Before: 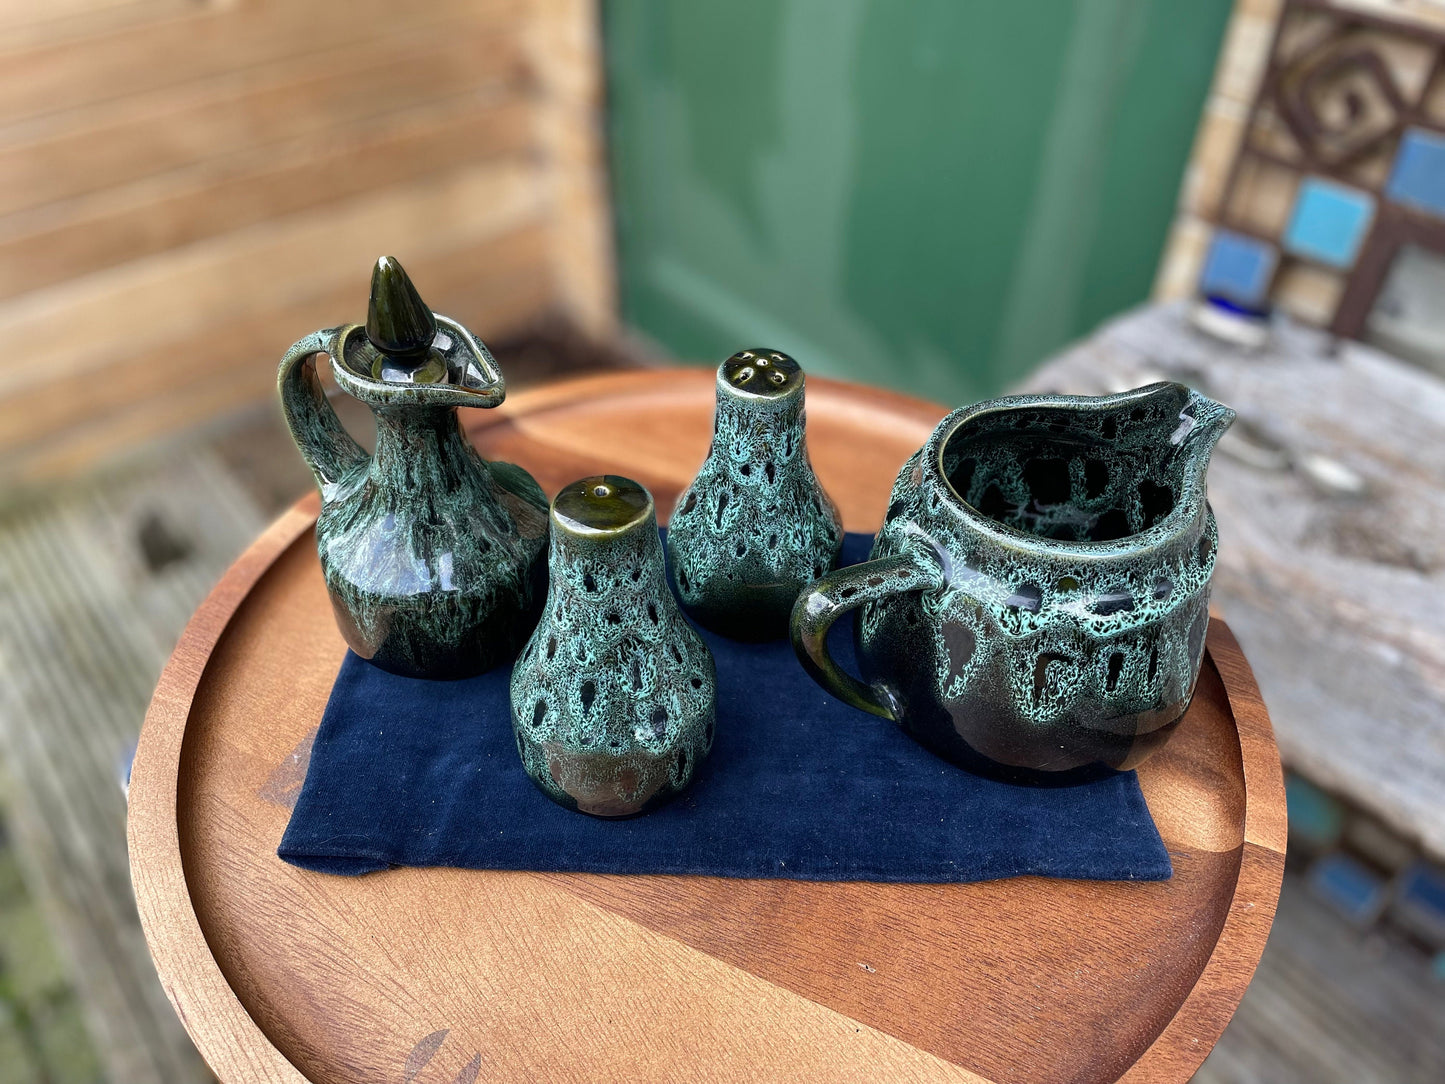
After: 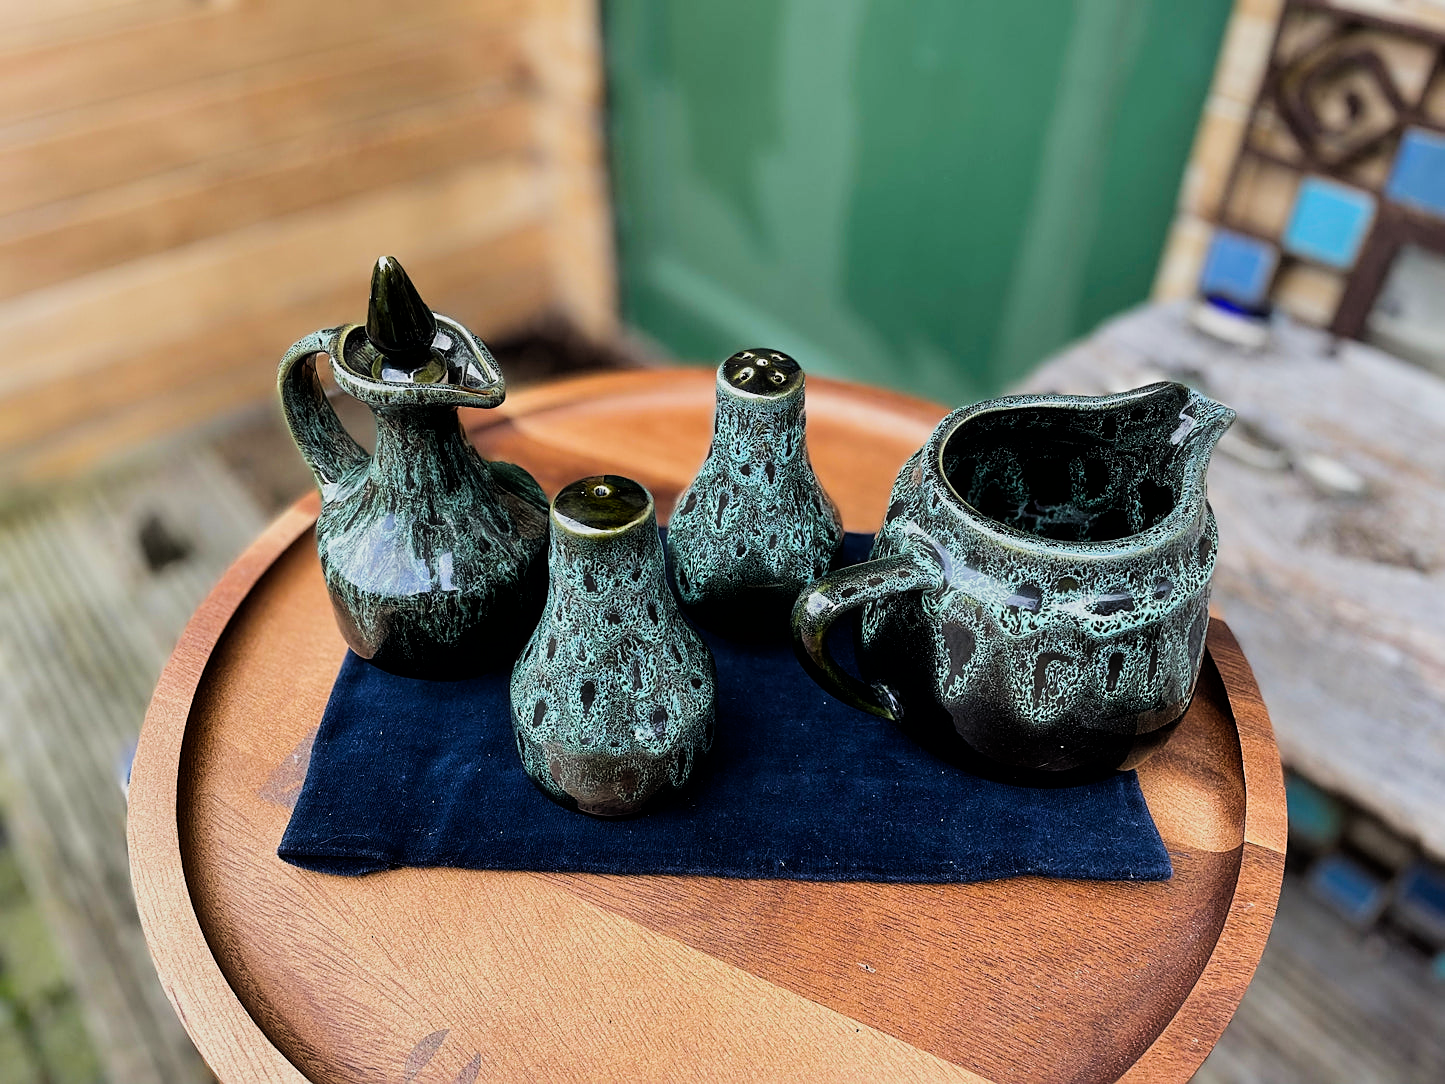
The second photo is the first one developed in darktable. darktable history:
haze removal: strength -0.1, adaptive false
color balance rgb: global vibrance 42.74%
filmic rgb: black relative exposure -5 EV, hardness 2.88, contrast 1.3, highlights saturation mix -30%
sharpen: on, module defaults
